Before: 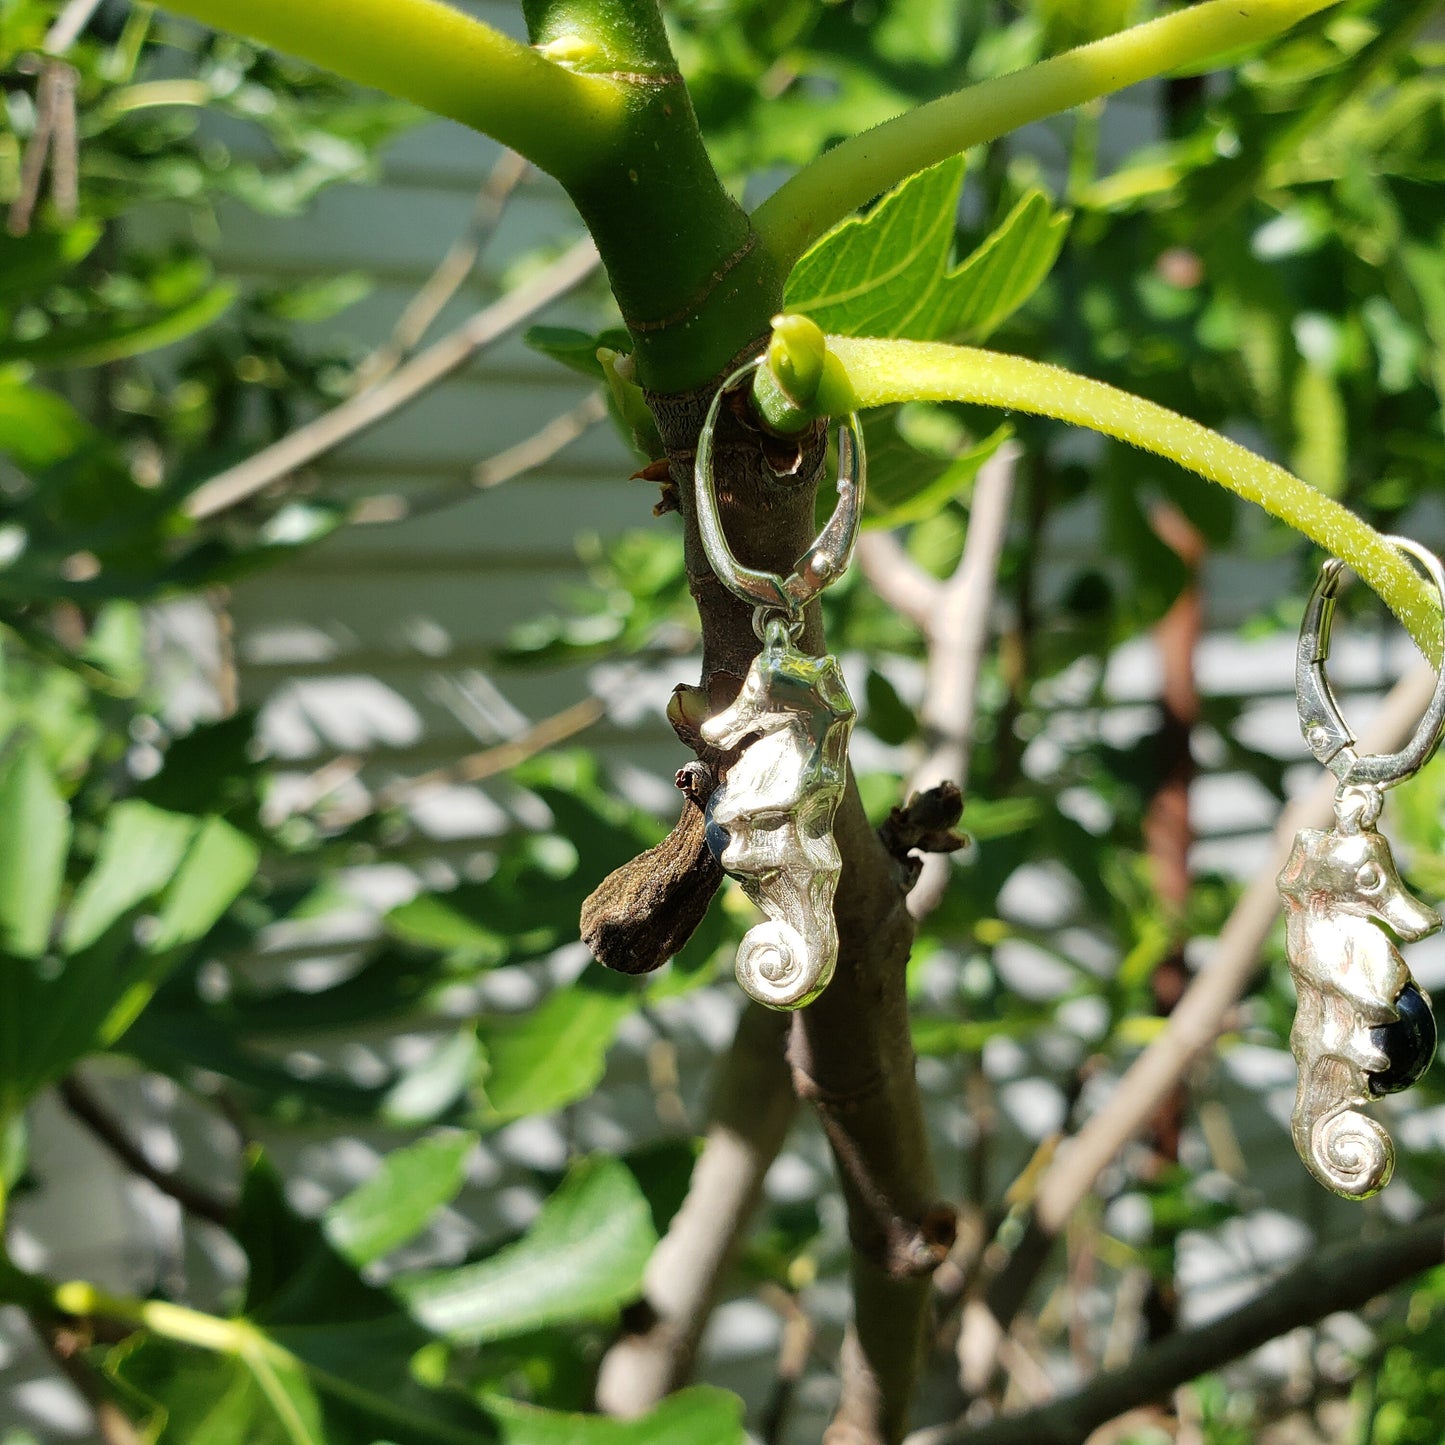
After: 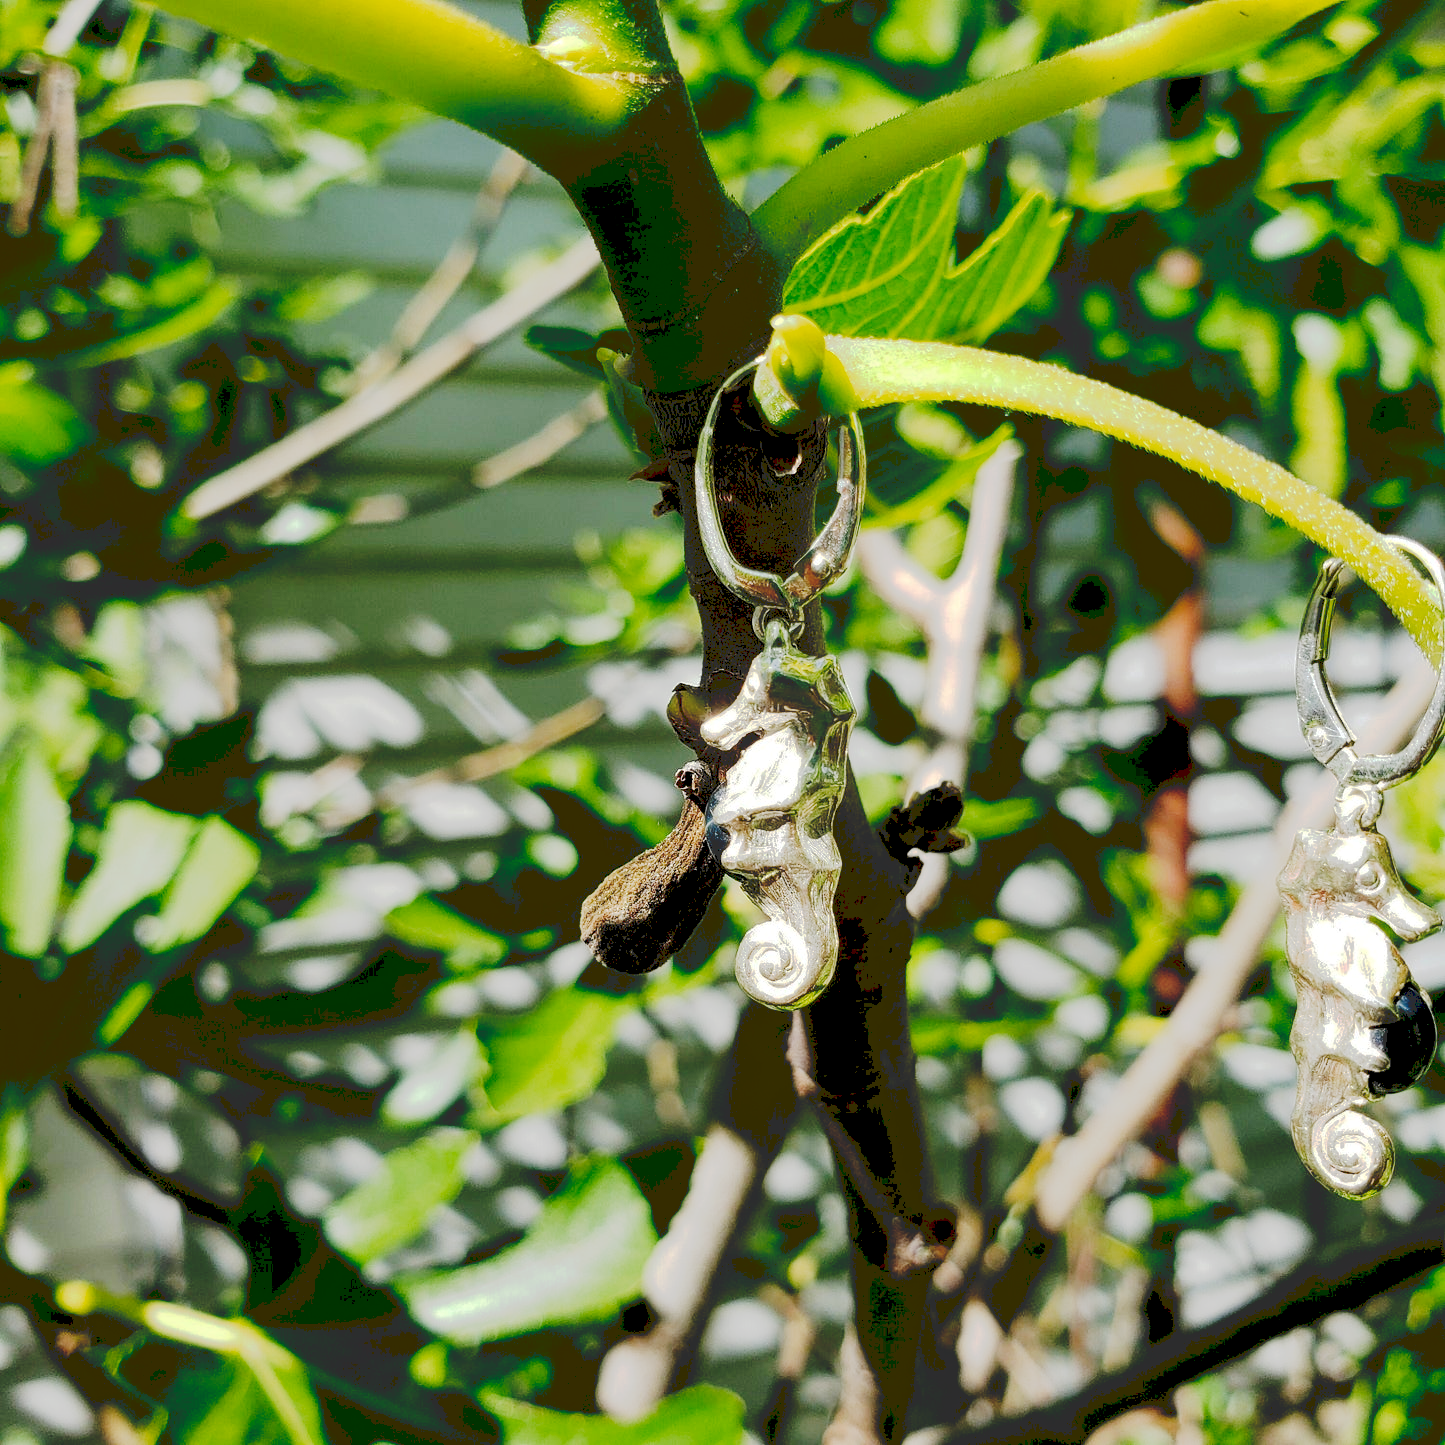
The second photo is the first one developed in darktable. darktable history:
white balance: emerald 1
tone curve: curves: ch0 [(0, 0) (0.003, 0.185) (0.011, 0.185) (0.025, 0.187) (0.044, 0.185) (0.069, 0.185) (0.1, 0.18) (0.136, 0.18) (0.177, 0.179) (0.224, 0.202) (0.277, 0.252) (0.335, 0.343) (0.399, 0.452) (0.468, 0.553) (0.543, 0.643) (0.623, 0.717) (0.709, 0.778) (0.801, 0.82) (0.898, 0.856) (1, 1)], preserve colors none
exposure: black level correction 0.01, exposure 0.011 EV, compensate highlight preservation false
